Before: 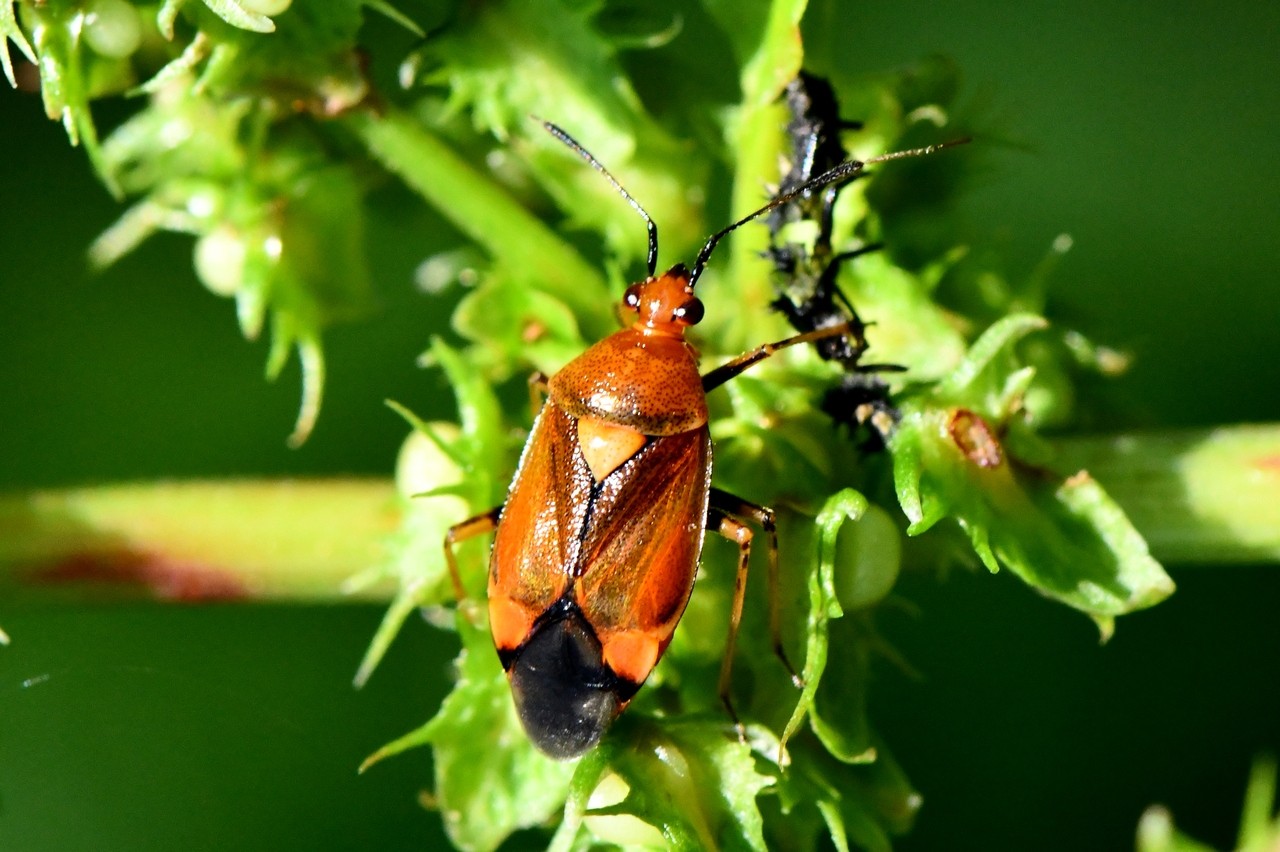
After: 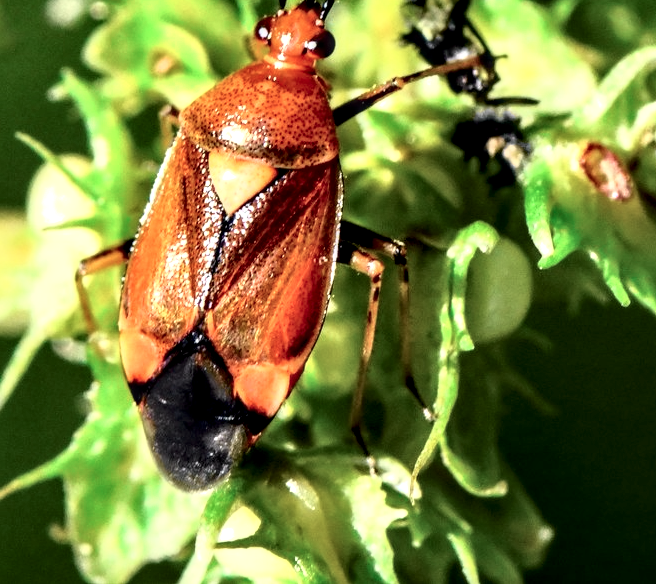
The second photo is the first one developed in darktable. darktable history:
crop and rotate: left 28.868%, top 31.378%, right 19.816%
local contrast: detail 160%
tone curve: curves: ch0 [(0, 0) (0.105, 0.08) (0.195, 0.18) (0.283, 0.288) (0.384, 0.419) (0.485, 0.531) (0.638, 0.69) (0.795, 0.879) (1, 0.977)]; ch1 [(0, 0) (0.161, 0.092) (0.35, 0.33) (0.379, 0.401) (0.456, 0.469) (0.498, 0.503) (0.531, 0.537) (0.596, 0.621) (0.635, 0.655) (1, 1)]; ch2 [(0, 0) (0.371, 0.362) (0.437, 0.437) (0.483, 0.484) (0.53, 0.515) (0.56, 0.58) (0.622, 0.606) (1, 1)], color space Lab, independent channels, preserve colors none
